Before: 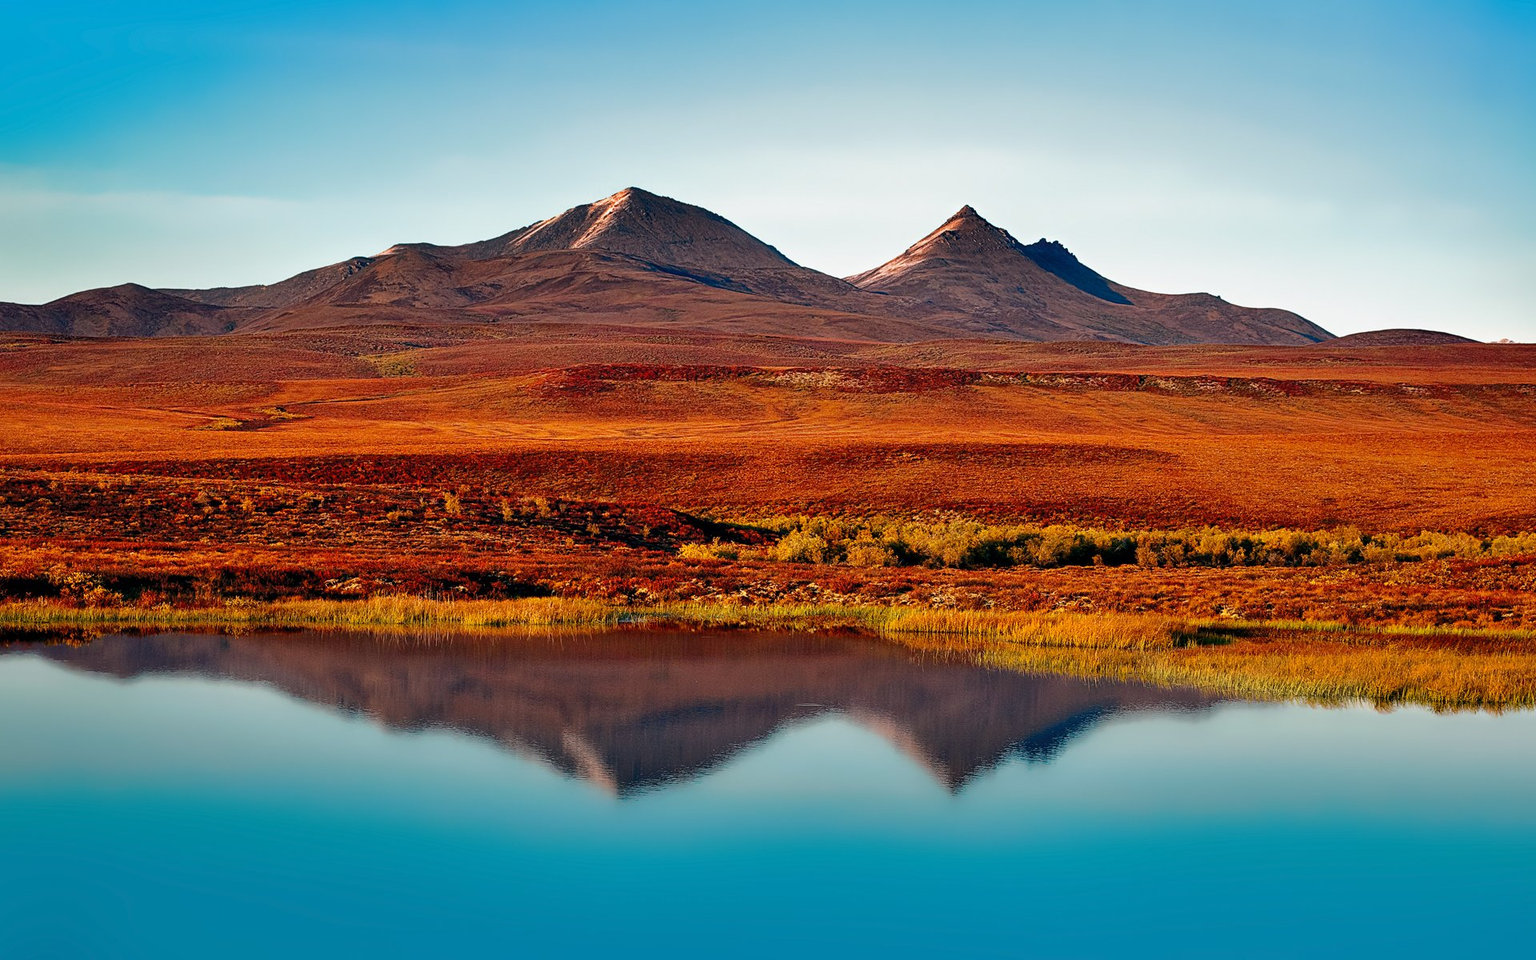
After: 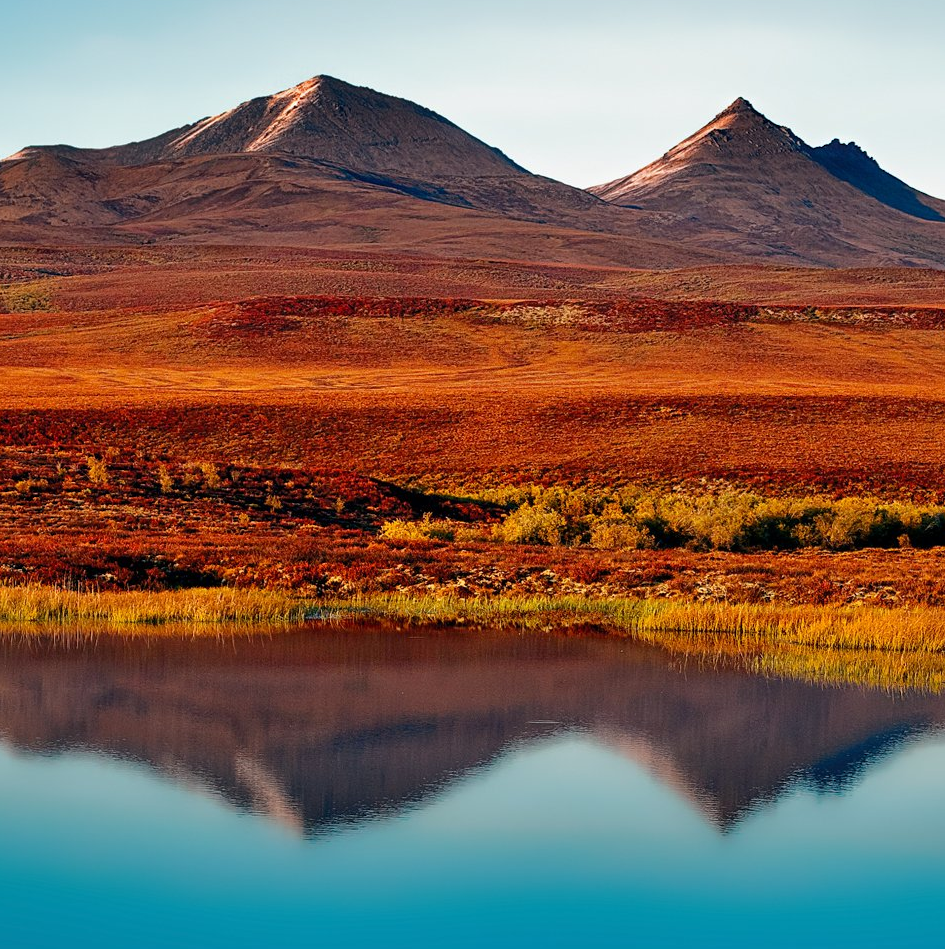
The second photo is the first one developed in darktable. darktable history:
crop and rotate: angle 0.017°, left 24.403%, top 13.233%, right 26.317%, bottom 7.565%
